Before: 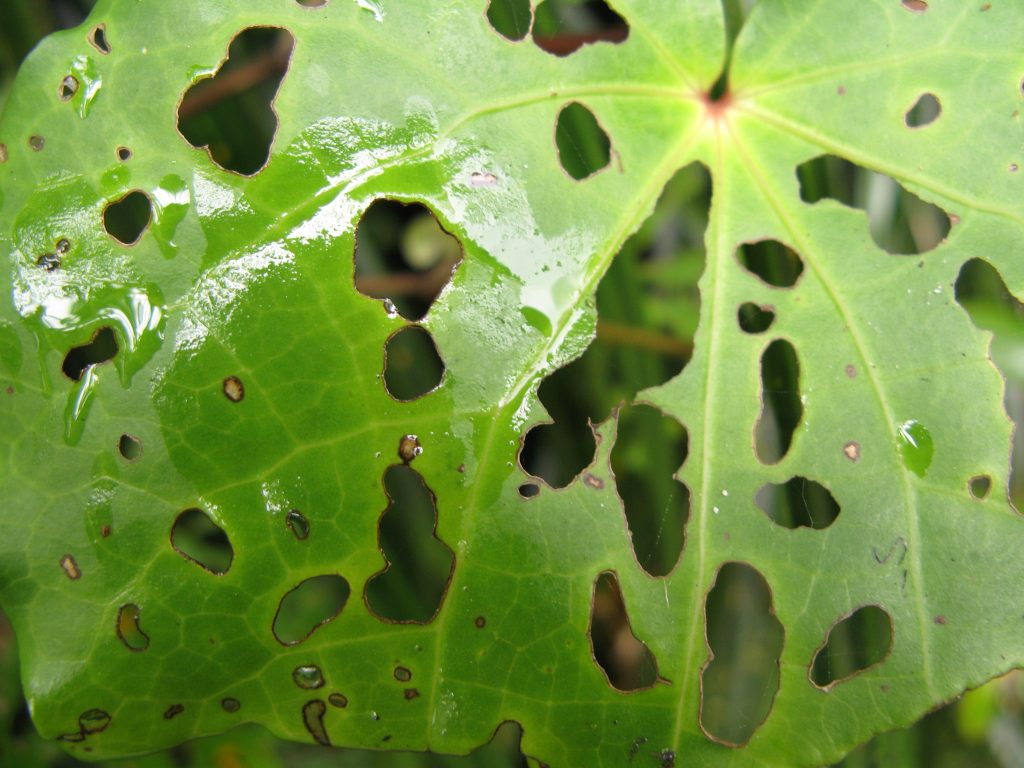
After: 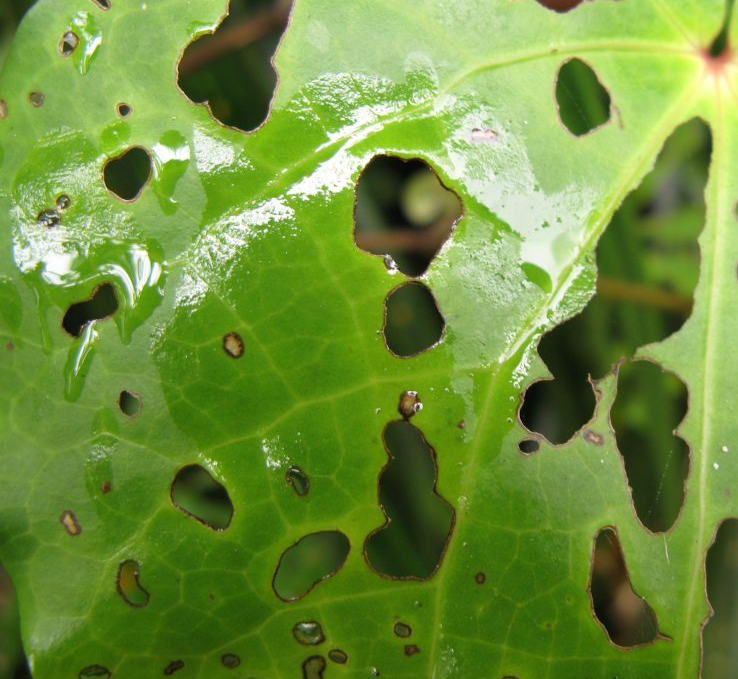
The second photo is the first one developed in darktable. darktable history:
crop: top 5.795%, right 27.847%, bottom 5.691%
